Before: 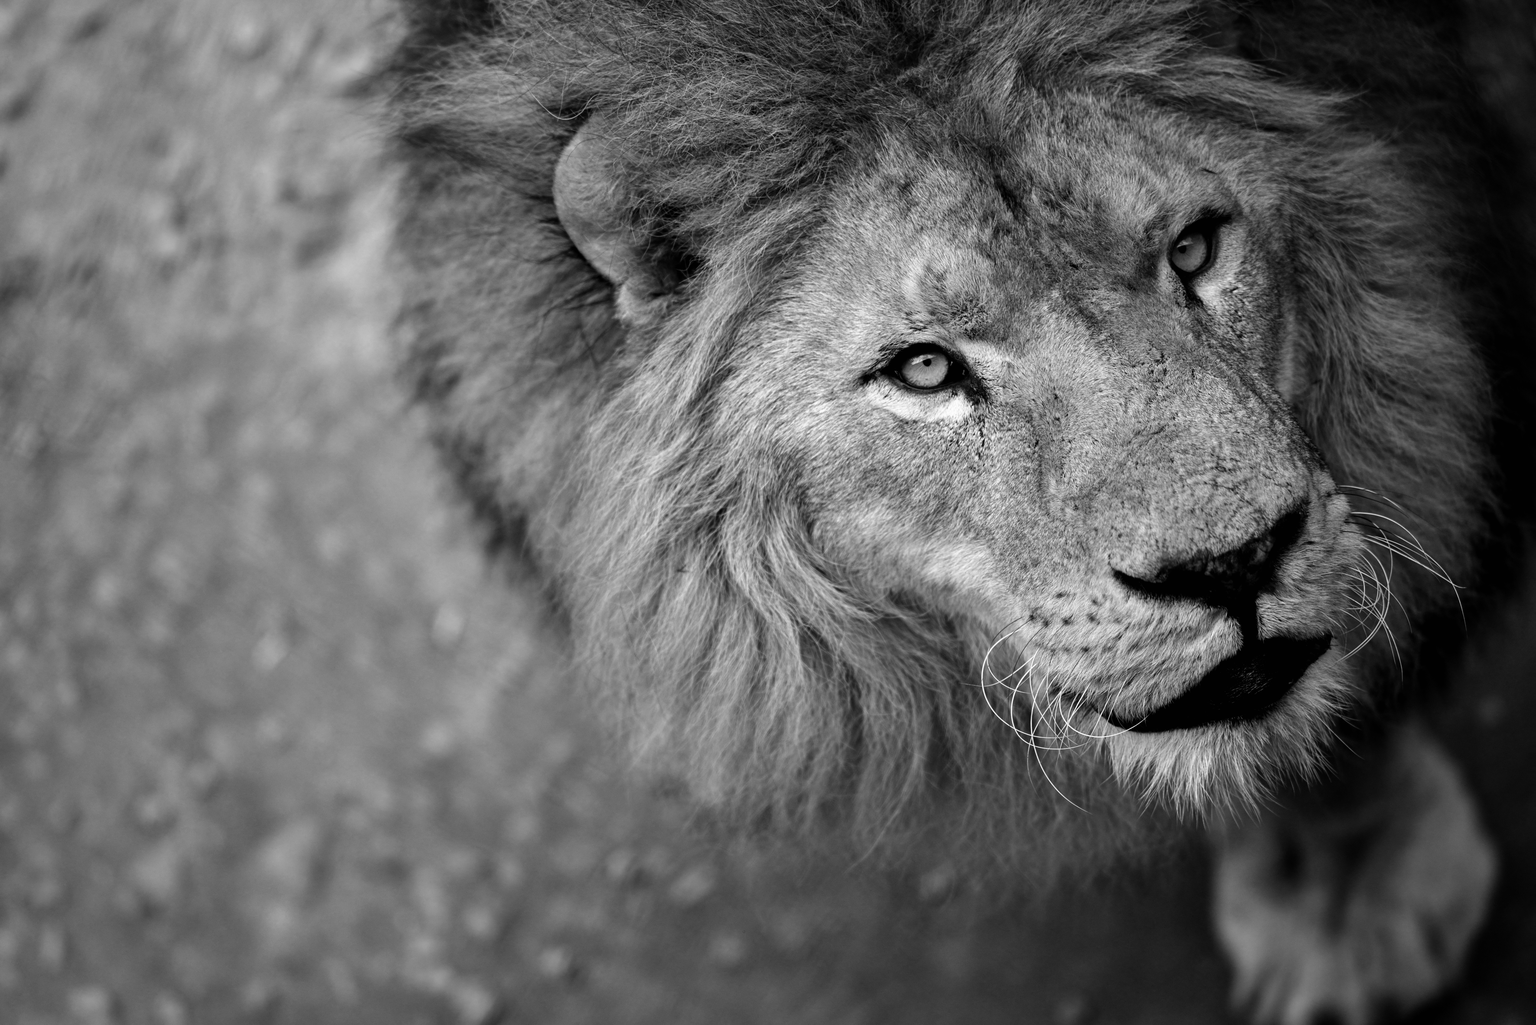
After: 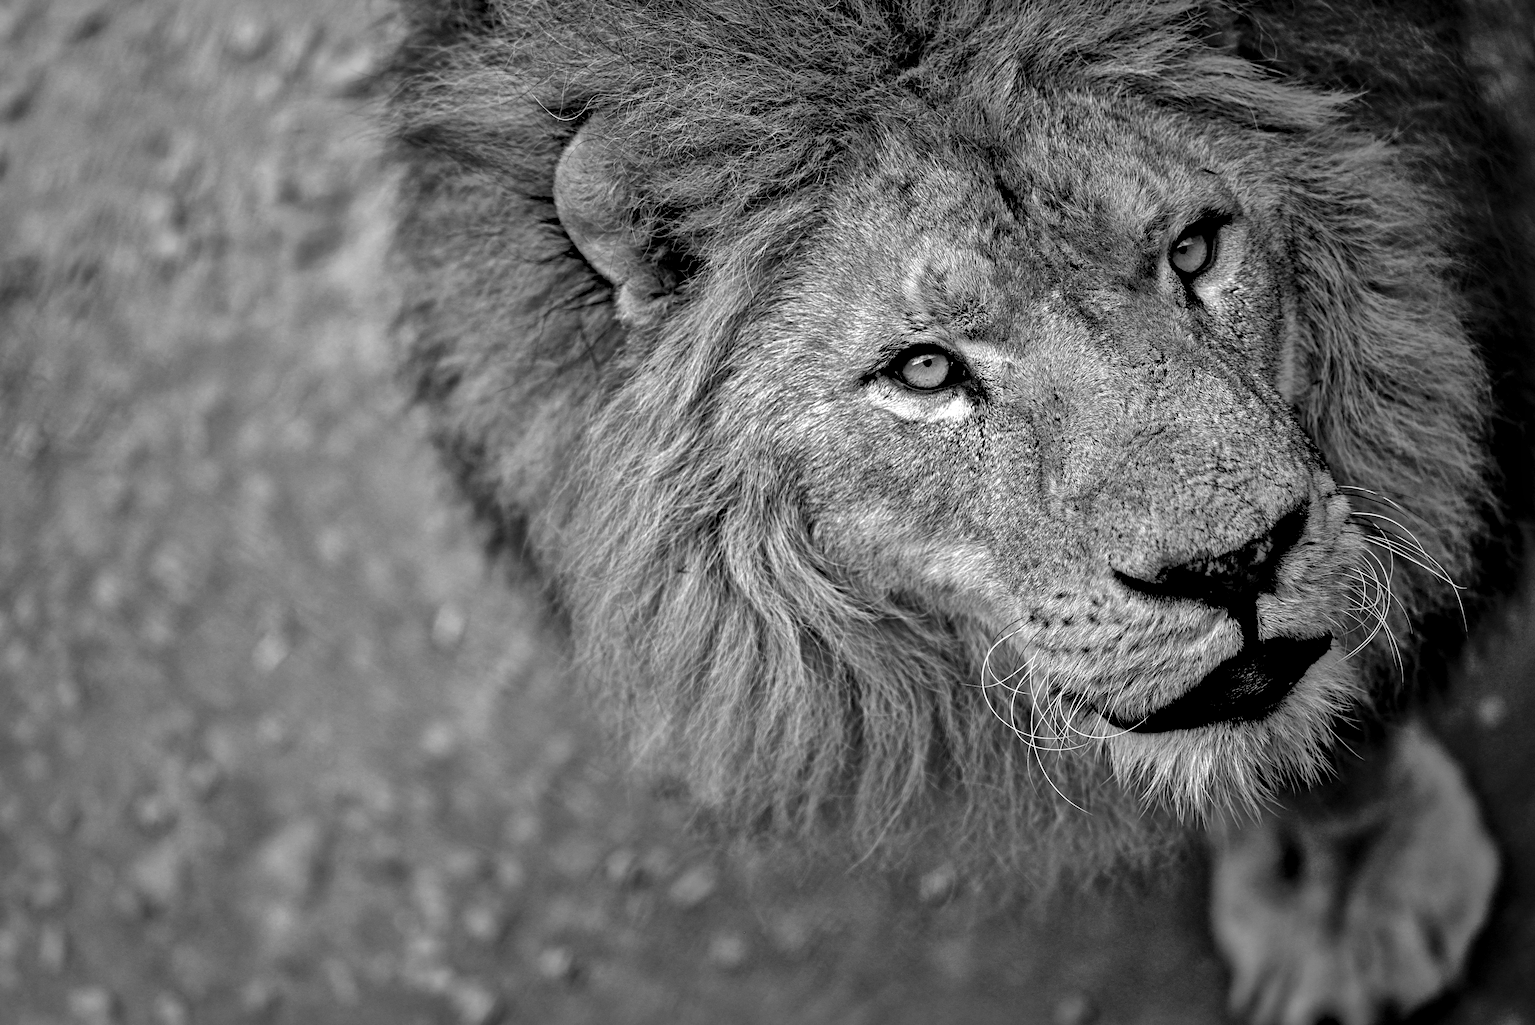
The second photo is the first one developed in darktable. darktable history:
color zones: curves: ch1 [(0, 0.679) (0.143, 0.647) (0.286, 0.261) (0.378, -0.011) (0.571, 0.396) (0.714, 0.399) (0.857, 0.406) (1, 0.679)]
shadows and highlights: shadows 60.43, highlights -59.84
contrast equalizer: y [[0.5, 0.542, 0.583, 0.625, 0.667, 0.708], [0.5 ×6], [0.5 ×6], [0 ×6], [0 ×6]]
